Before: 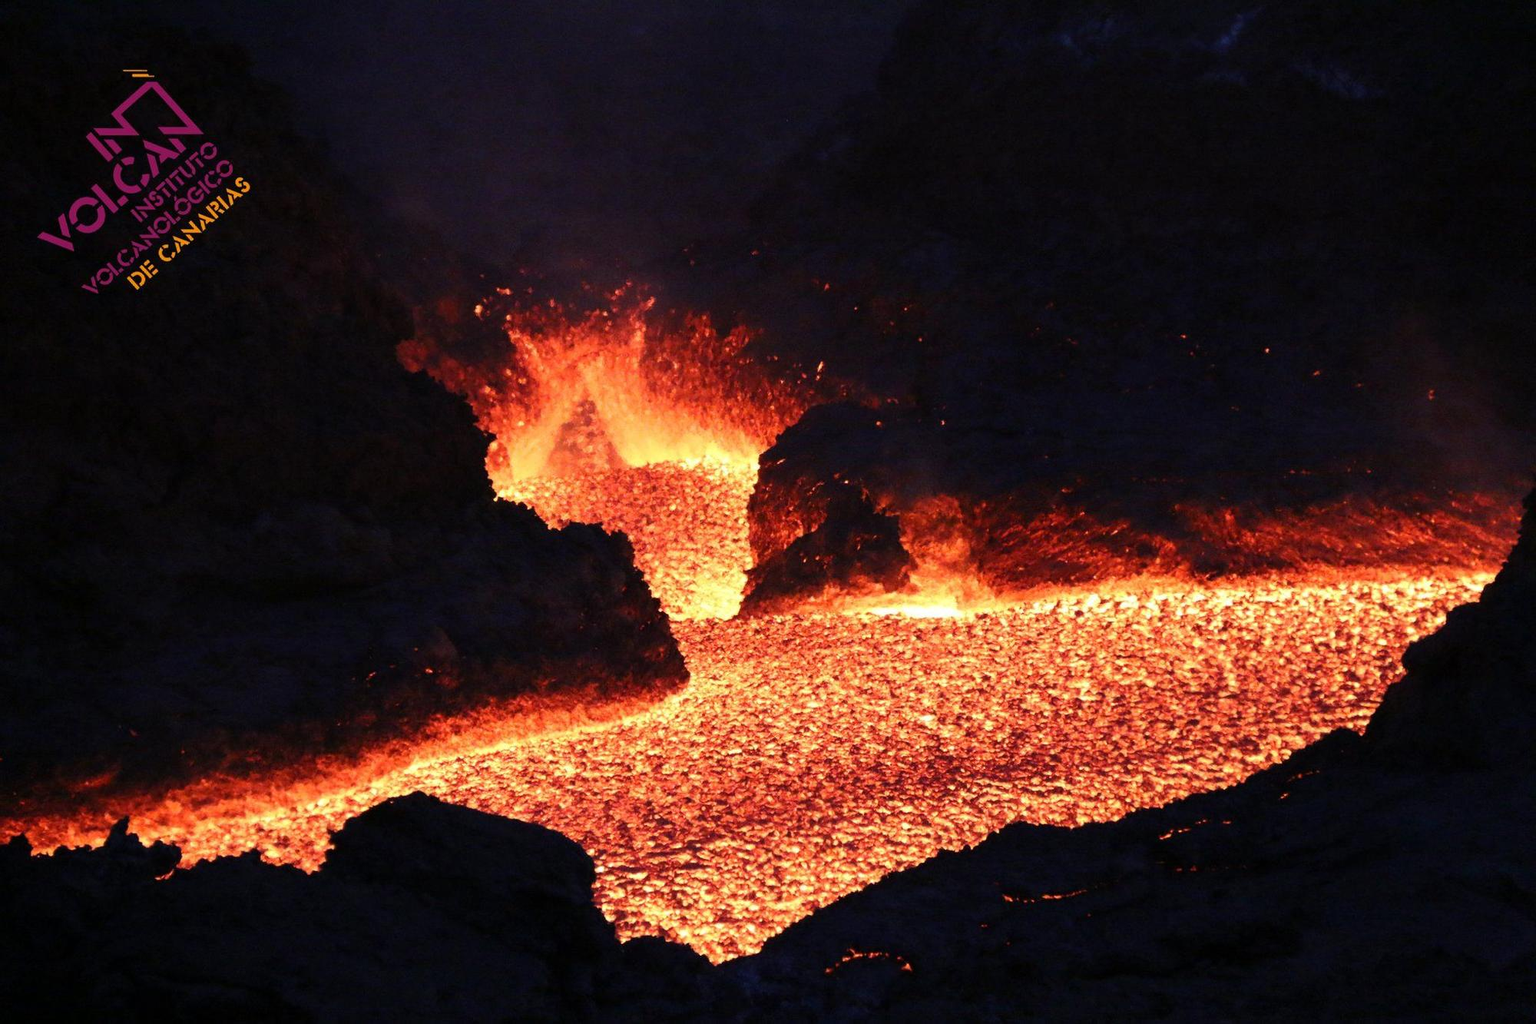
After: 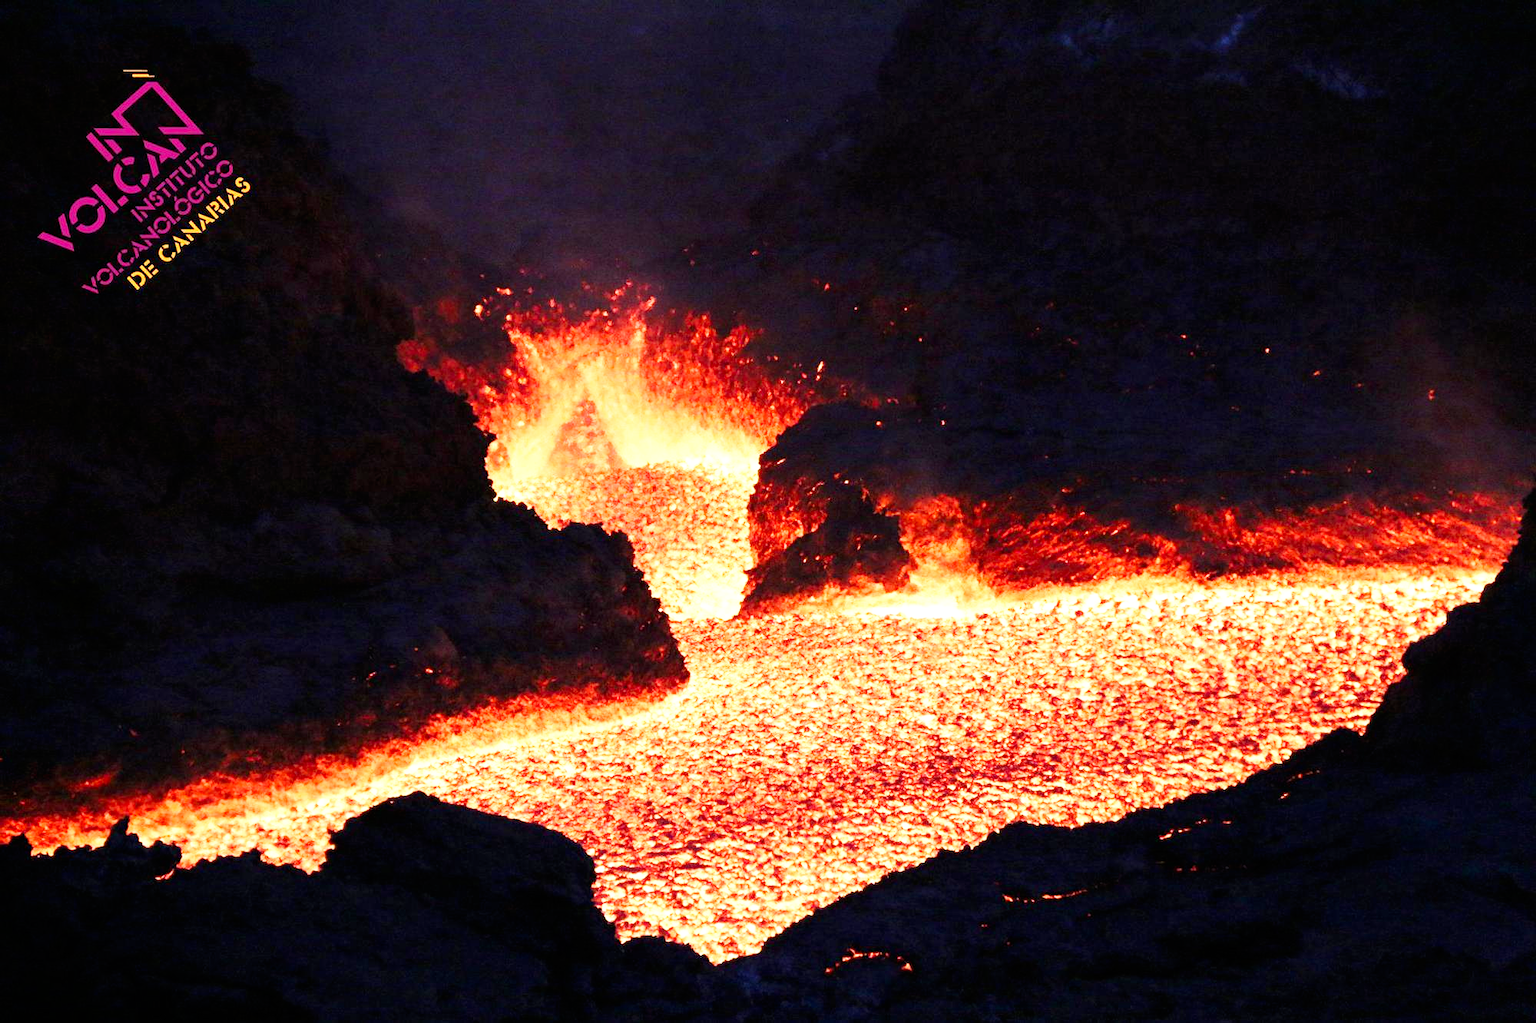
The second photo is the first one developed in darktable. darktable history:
base curve: curves: ch0 [(0, 0) (0.005, 0.002) (0.15, 0.3) (0.4, 0.7) (0.75, 0.95) (1, 1)], preserve colors none
exposure: black level correction 0, exposure 0.589 EV, compensate highlight preservation false
